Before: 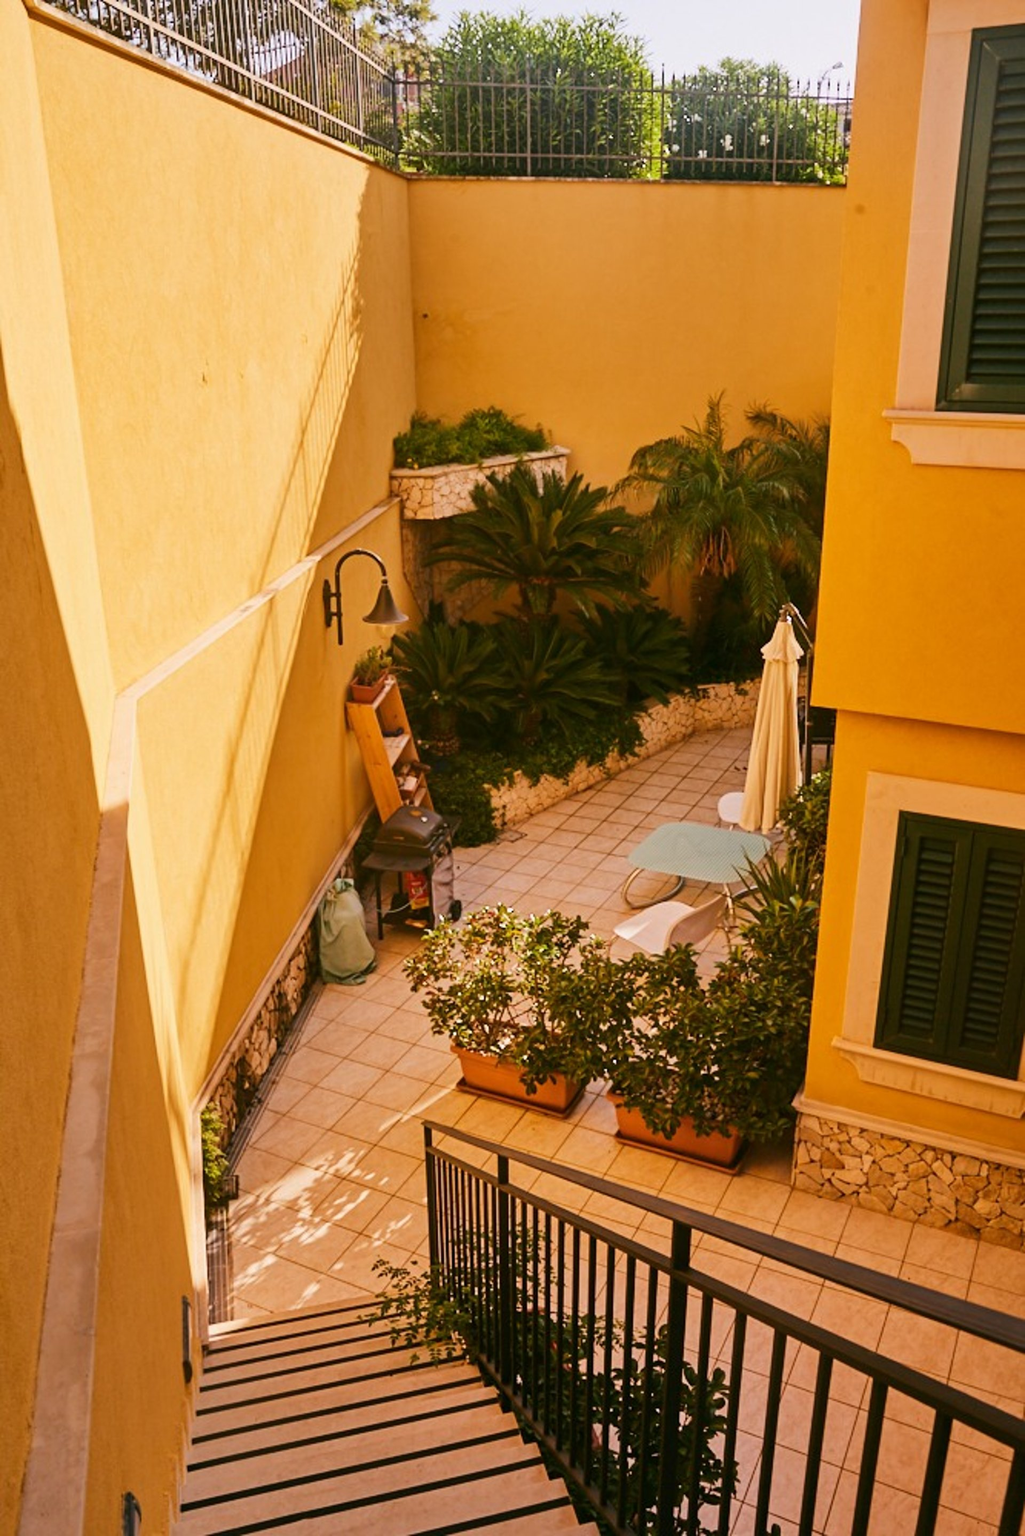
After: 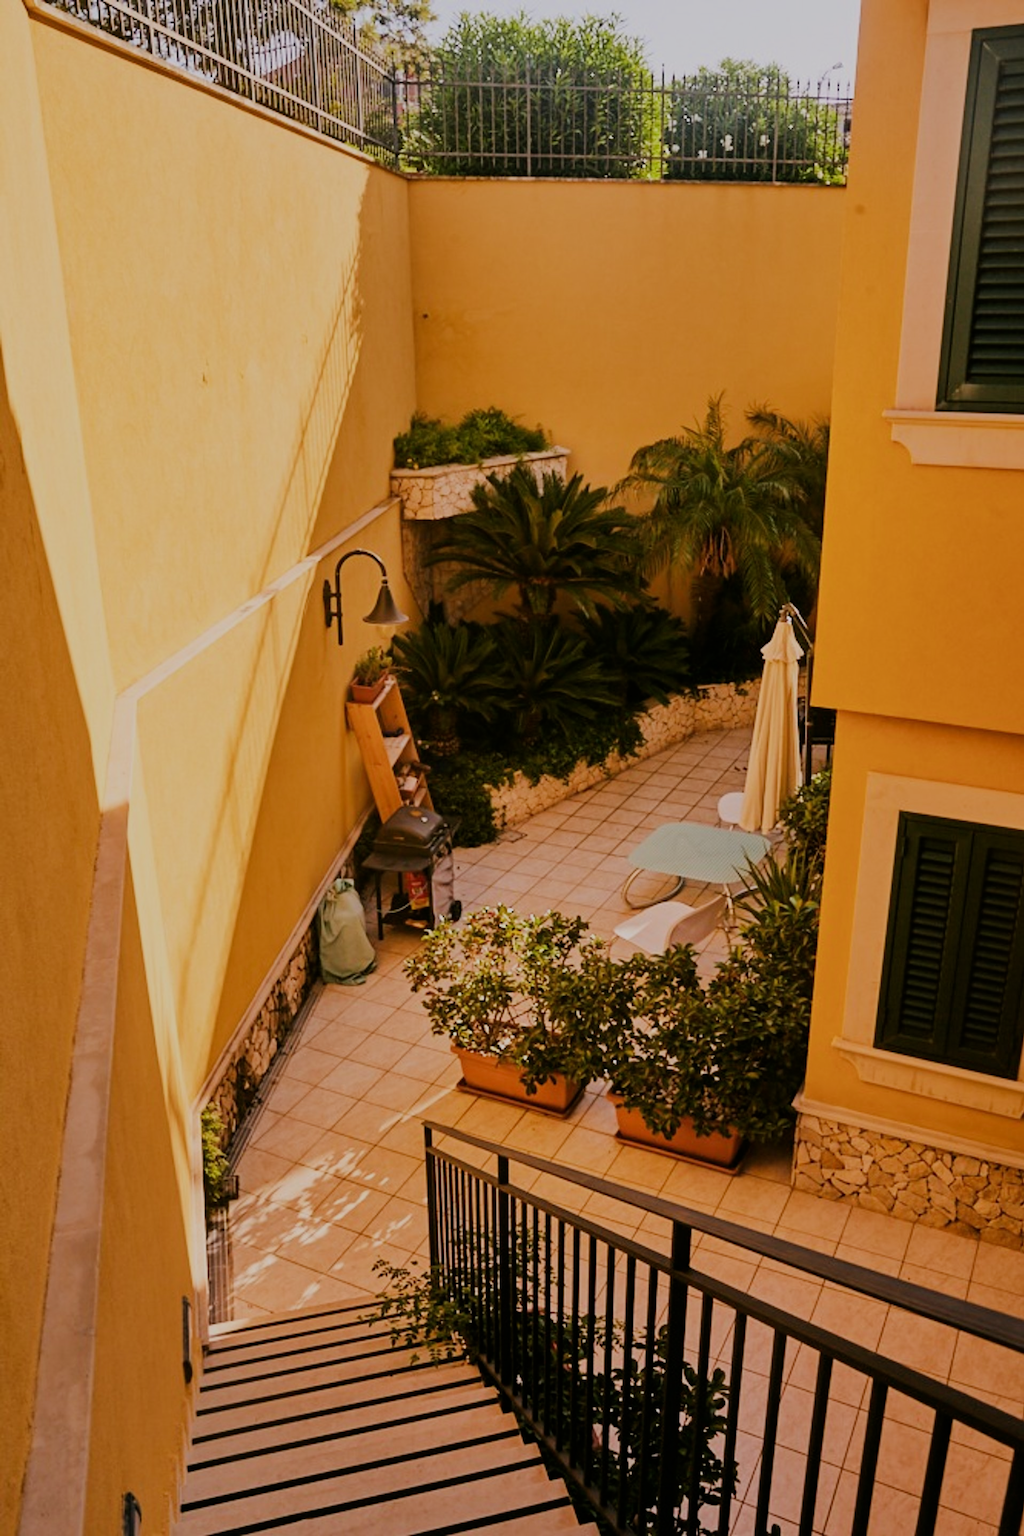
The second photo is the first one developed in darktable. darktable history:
filmic rgb: black relative exposure -7.65 EV, white relative exposure 4.56 EV, hardness 3.61, preserve chrominance max RGB
exposure: exposure -0.213 EV, compensate highlight preservation false
